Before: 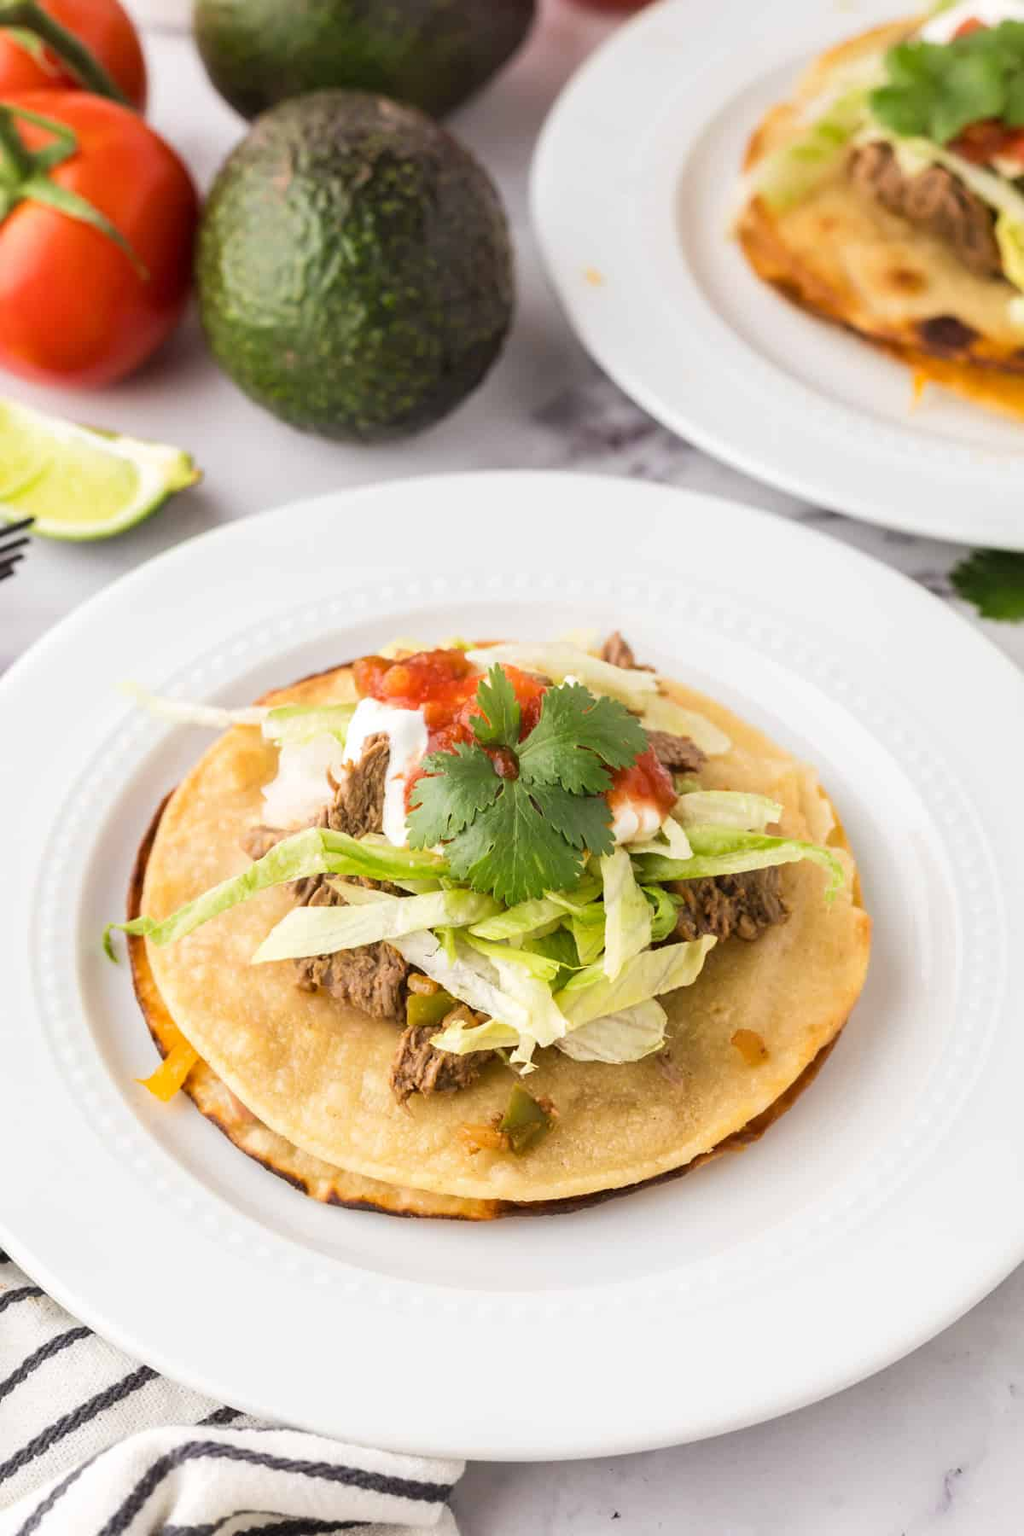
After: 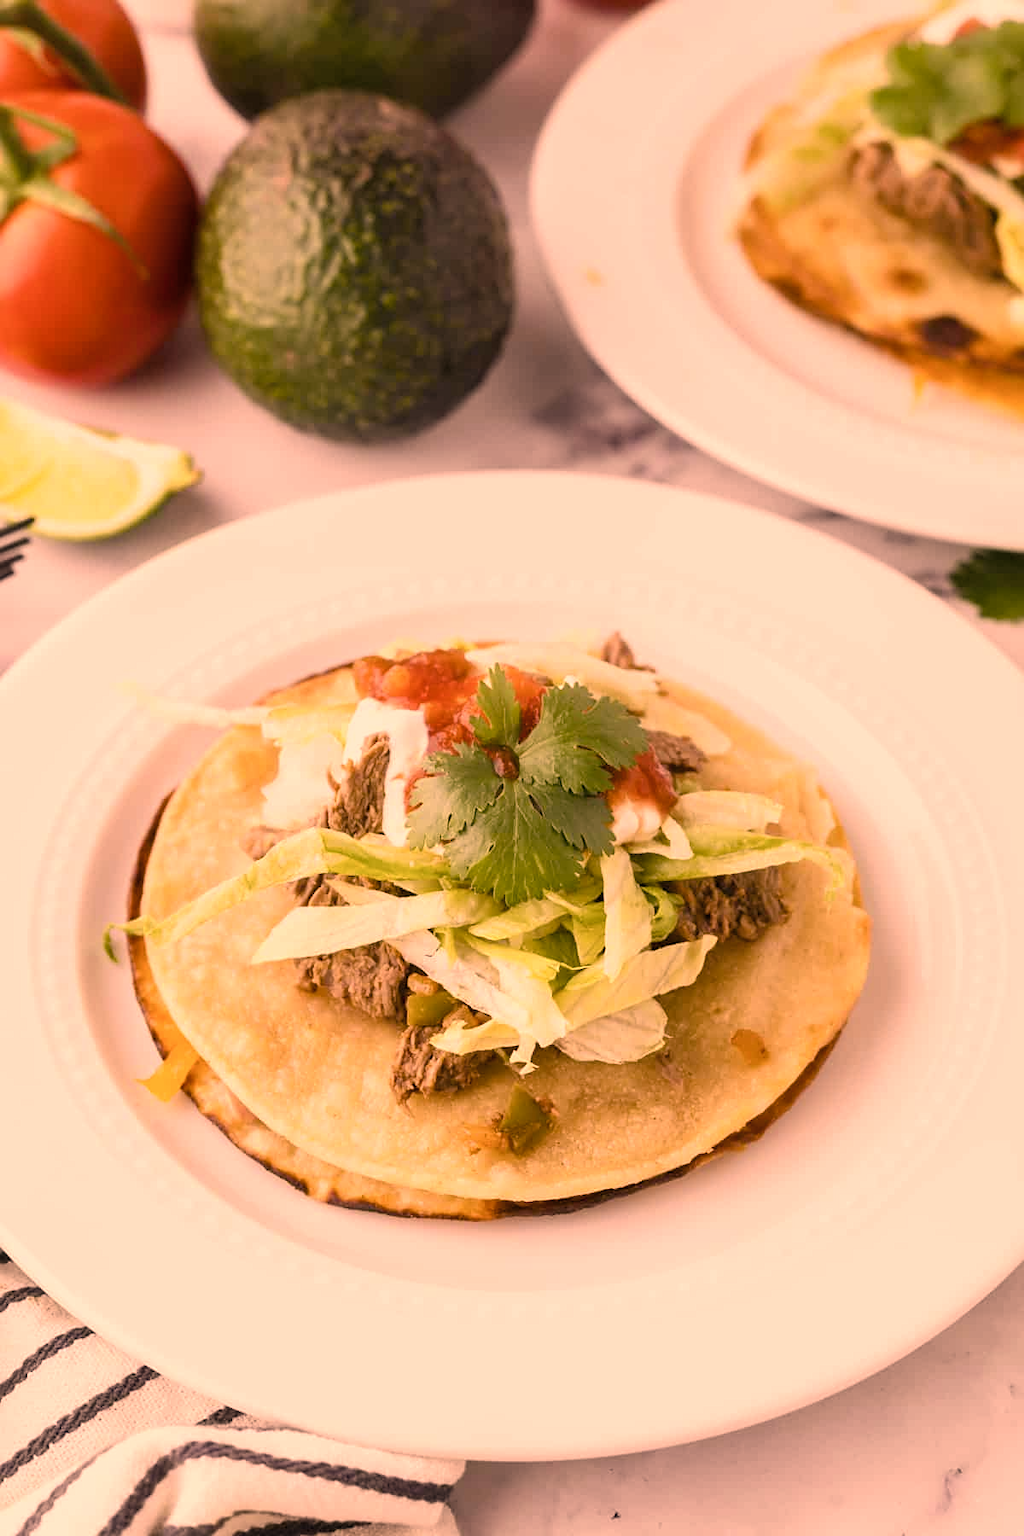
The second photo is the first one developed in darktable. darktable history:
color balance rgb: perceptual saturation grading › global saturation 20%, perceptual saturation grading › highlights -25%, perceptual saturation grading › shadows 25%
sharpen: amount 0.2
color correction: highlights a* 40, highlights b* 40, saturation 0.69
